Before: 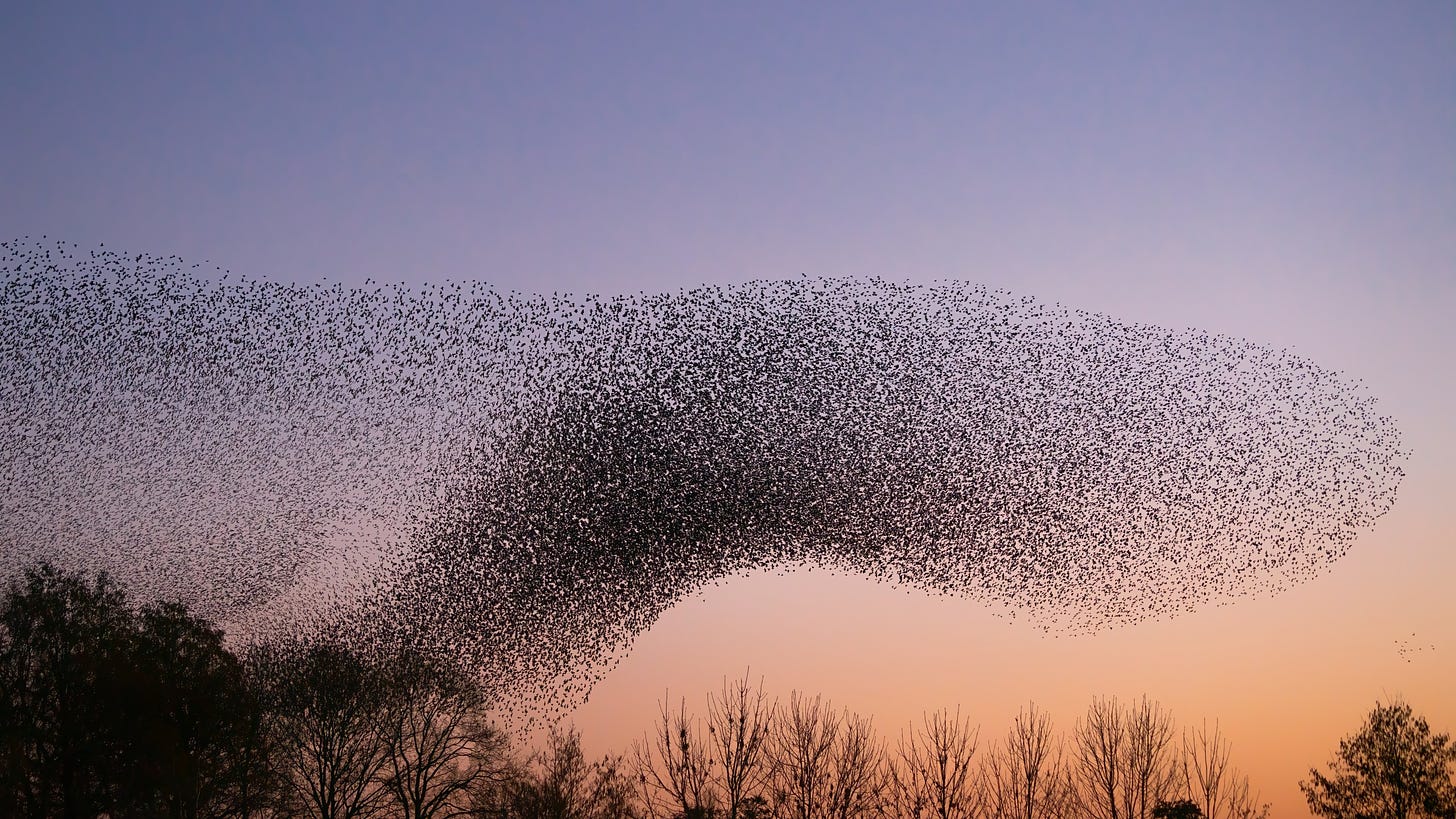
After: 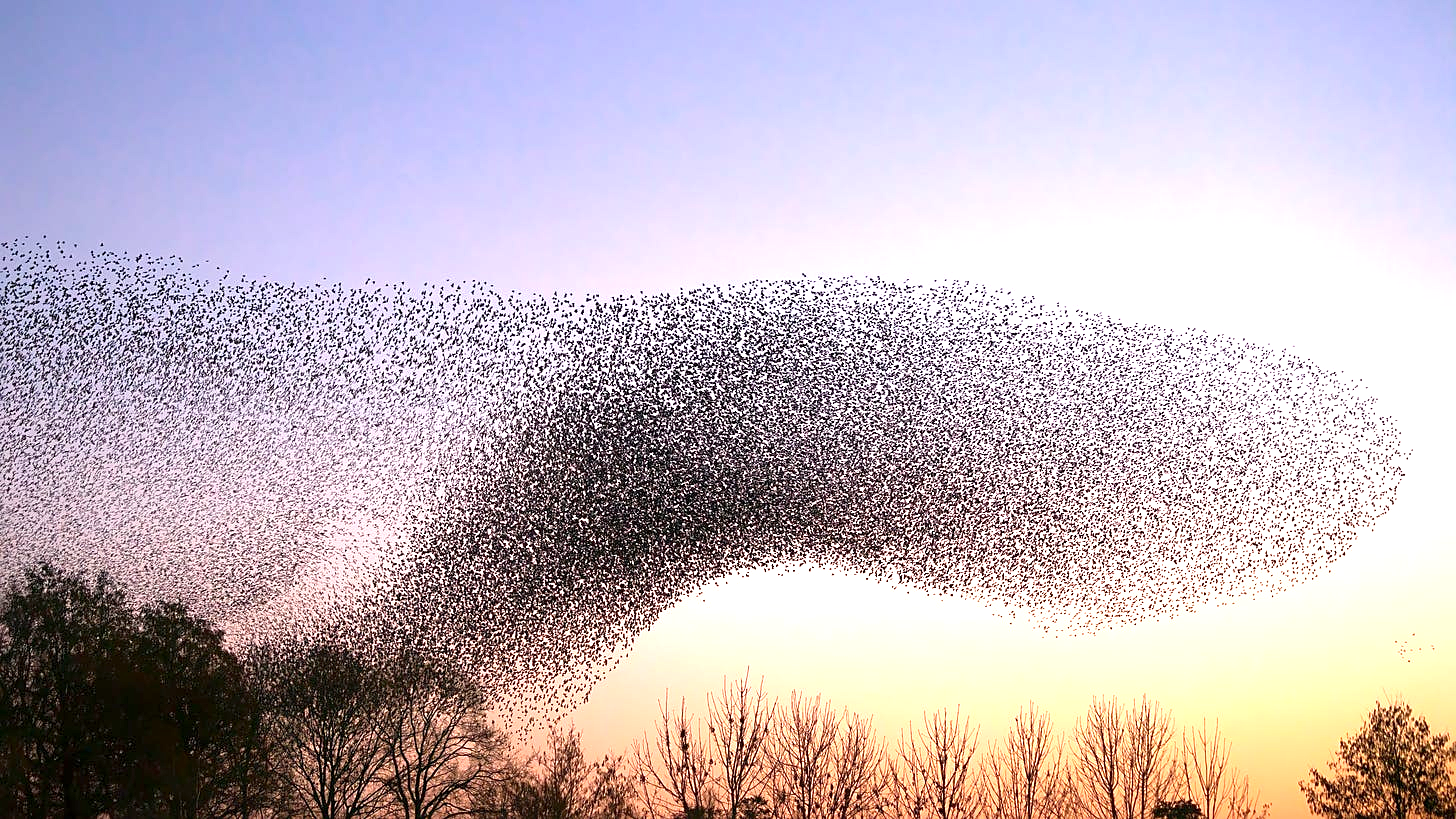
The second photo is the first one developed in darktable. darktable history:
sharpen: amount 0.216
exposure: black level correction 0.001, exposure 1.398 EV, compensate highlight preservation false
